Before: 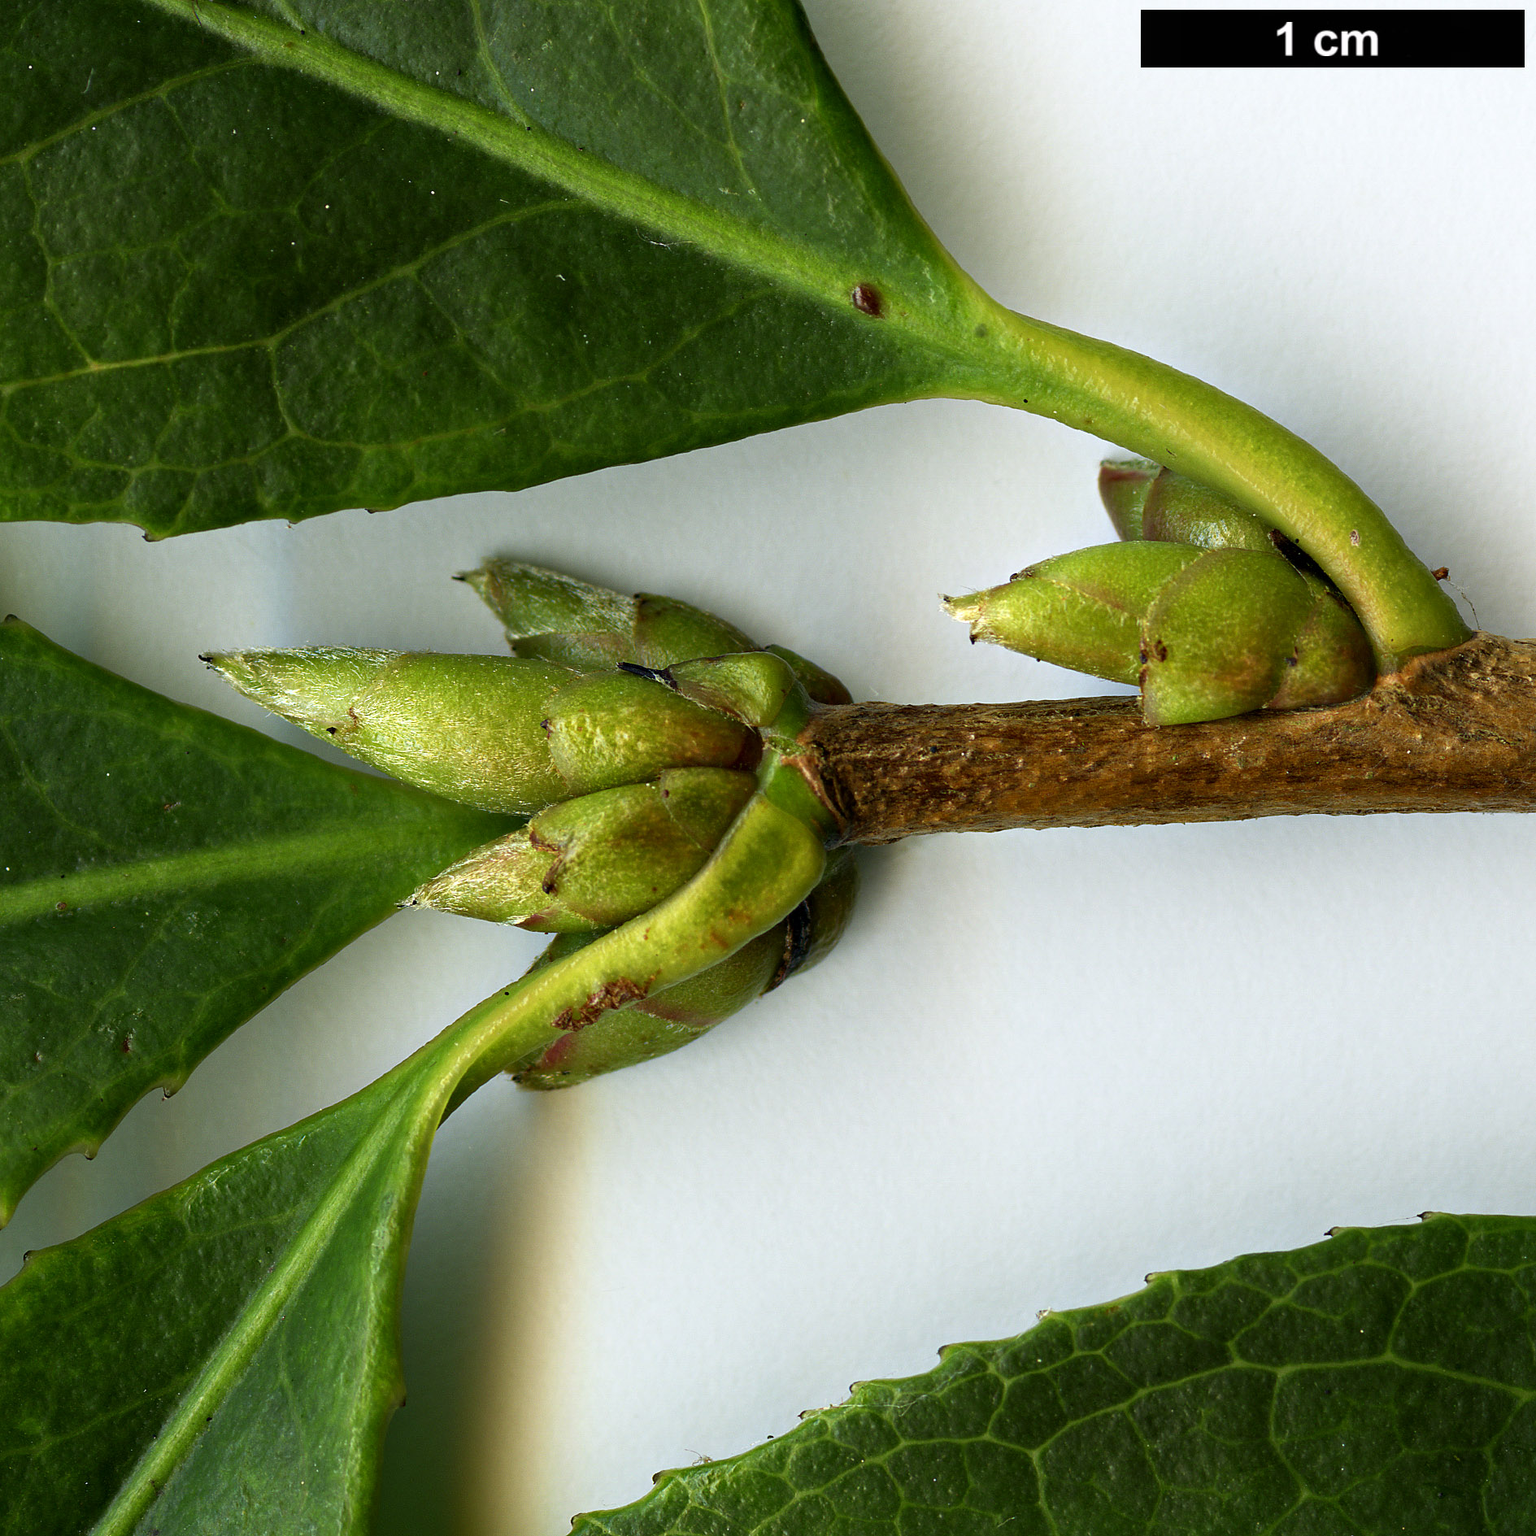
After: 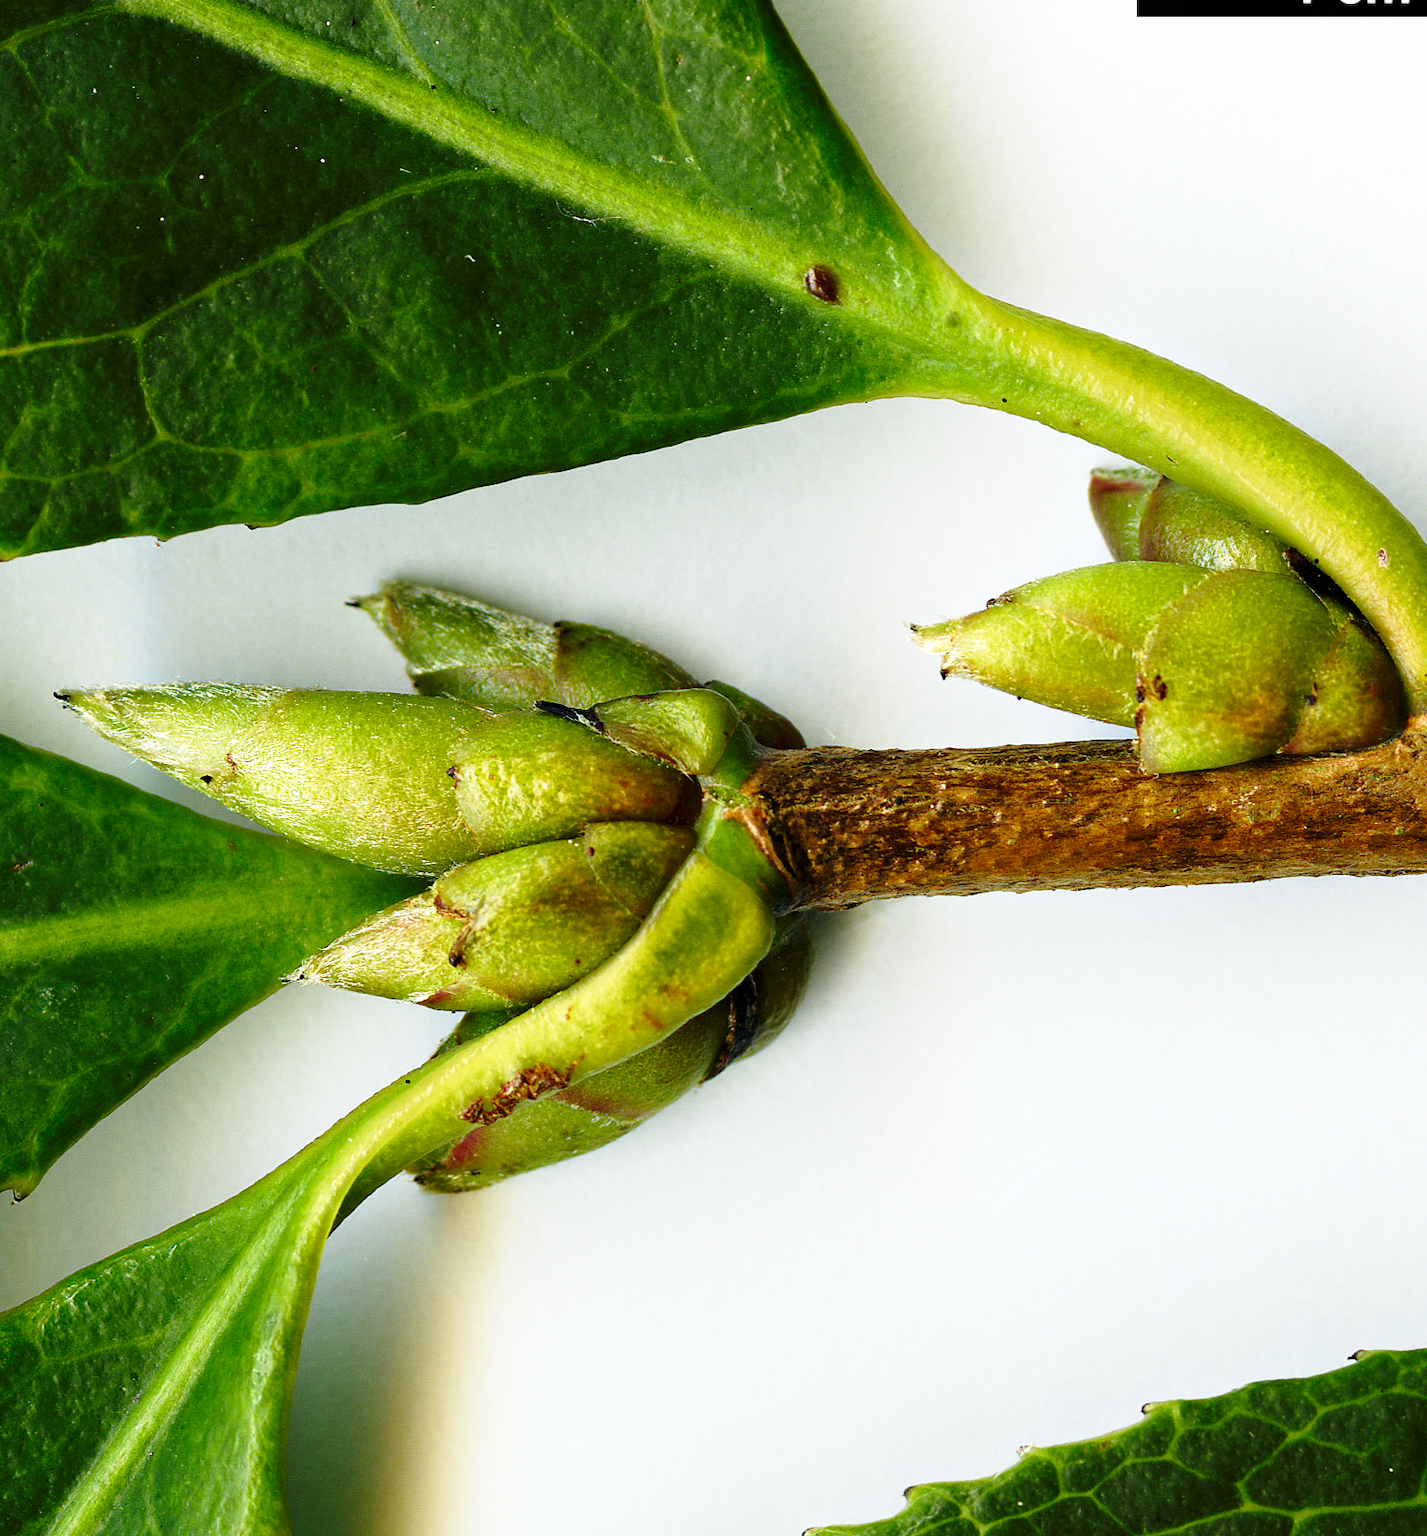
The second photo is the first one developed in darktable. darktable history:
crop: left 9.929%, top 3.475%, right 9.188%, bottom 9.529%
base curve: curves: ch0 [(0, 0) (0.028, 0.03) (0.121, 0.232) (0.46, 0.748) (0.859, 0.968) (1, 1)], preserve colors none
white balance: emerald 1
